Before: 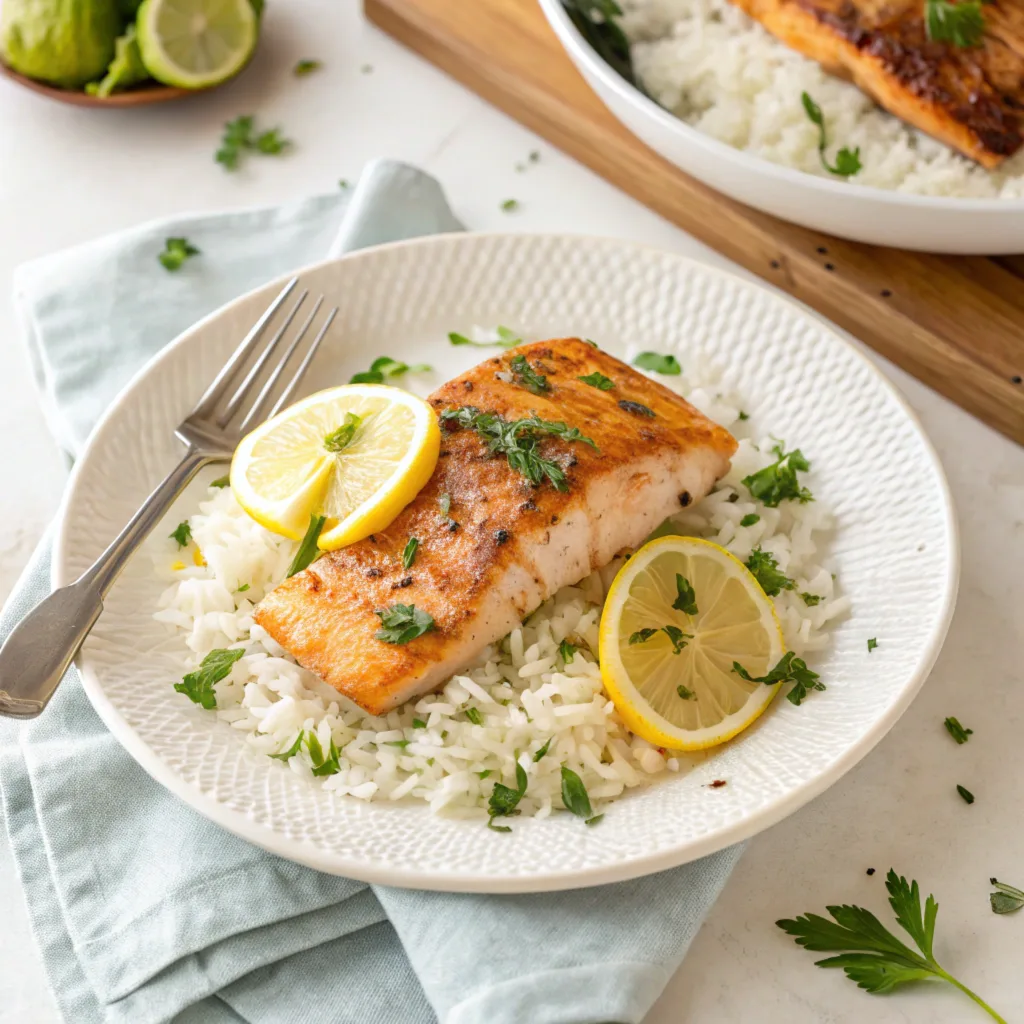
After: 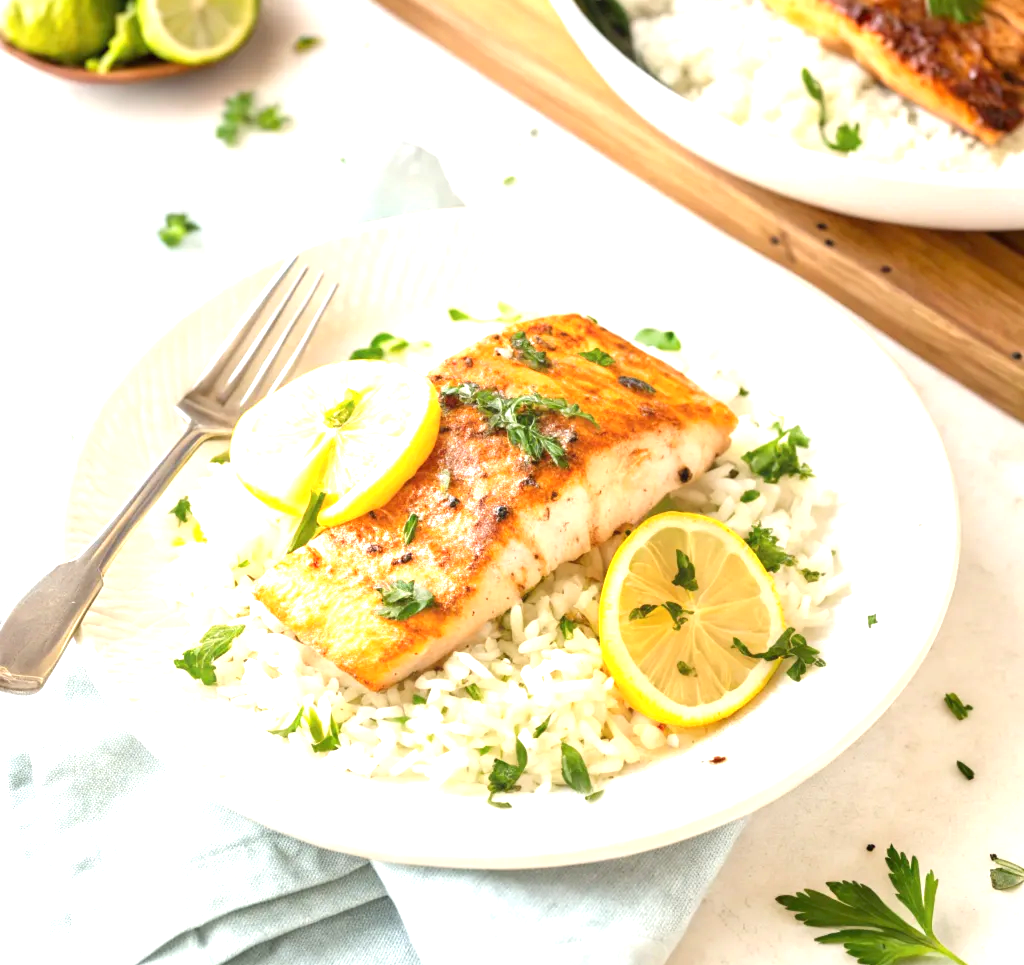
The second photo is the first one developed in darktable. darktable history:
crop and rotate: top 2.424%, bottom 3.272%
exposure: black level correction 0, exposure 1.2 EV, compensate exposure bias true, compensate highlight preservation false
